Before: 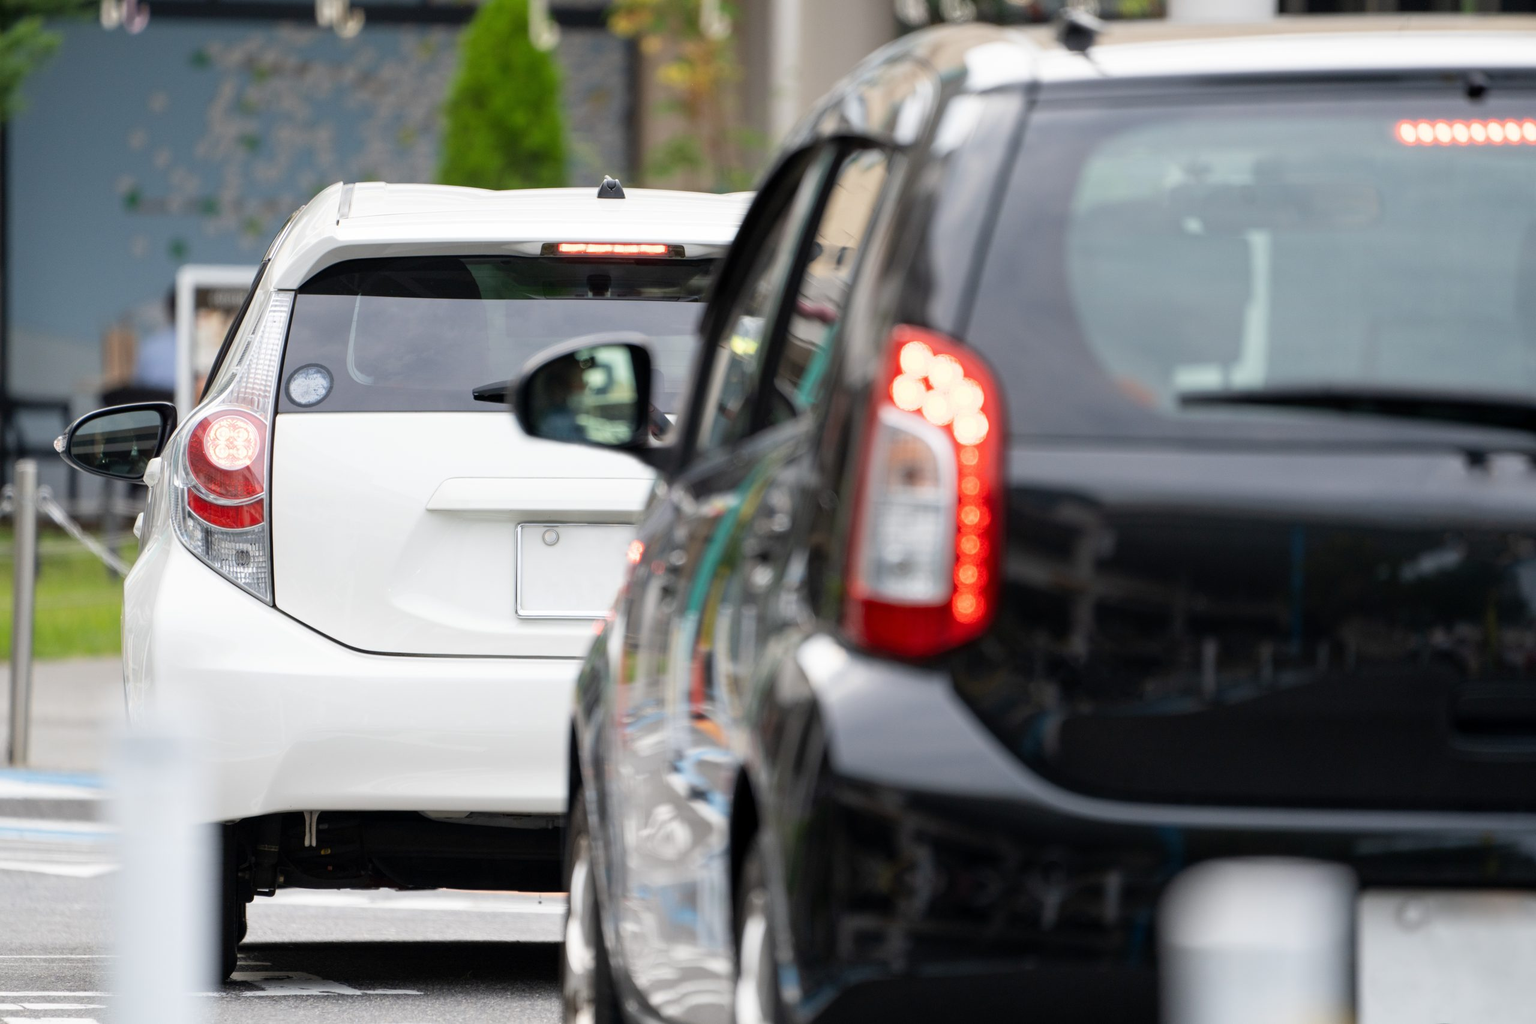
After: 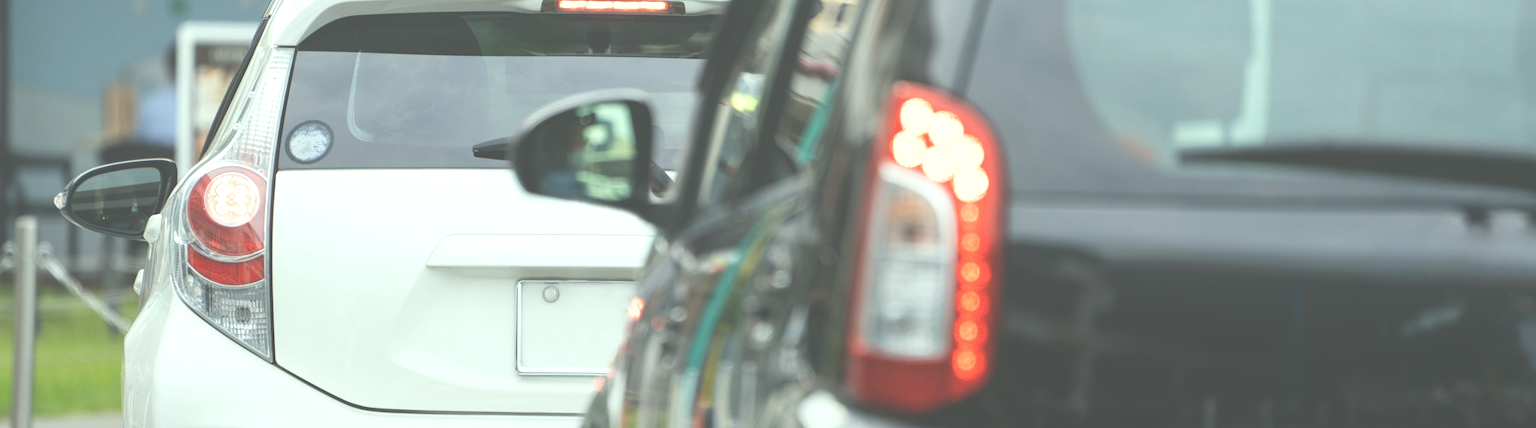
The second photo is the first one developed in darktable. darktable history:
color correction: highlights a* -8, highlights b* 3.1
exposure: black level correction -0.071, exposure 0.5 EV, compensate highlight preservation false
graduated density: rotation -180°, offset 24.95
crop and rotate: top 23.84%, bottom 34.294%
